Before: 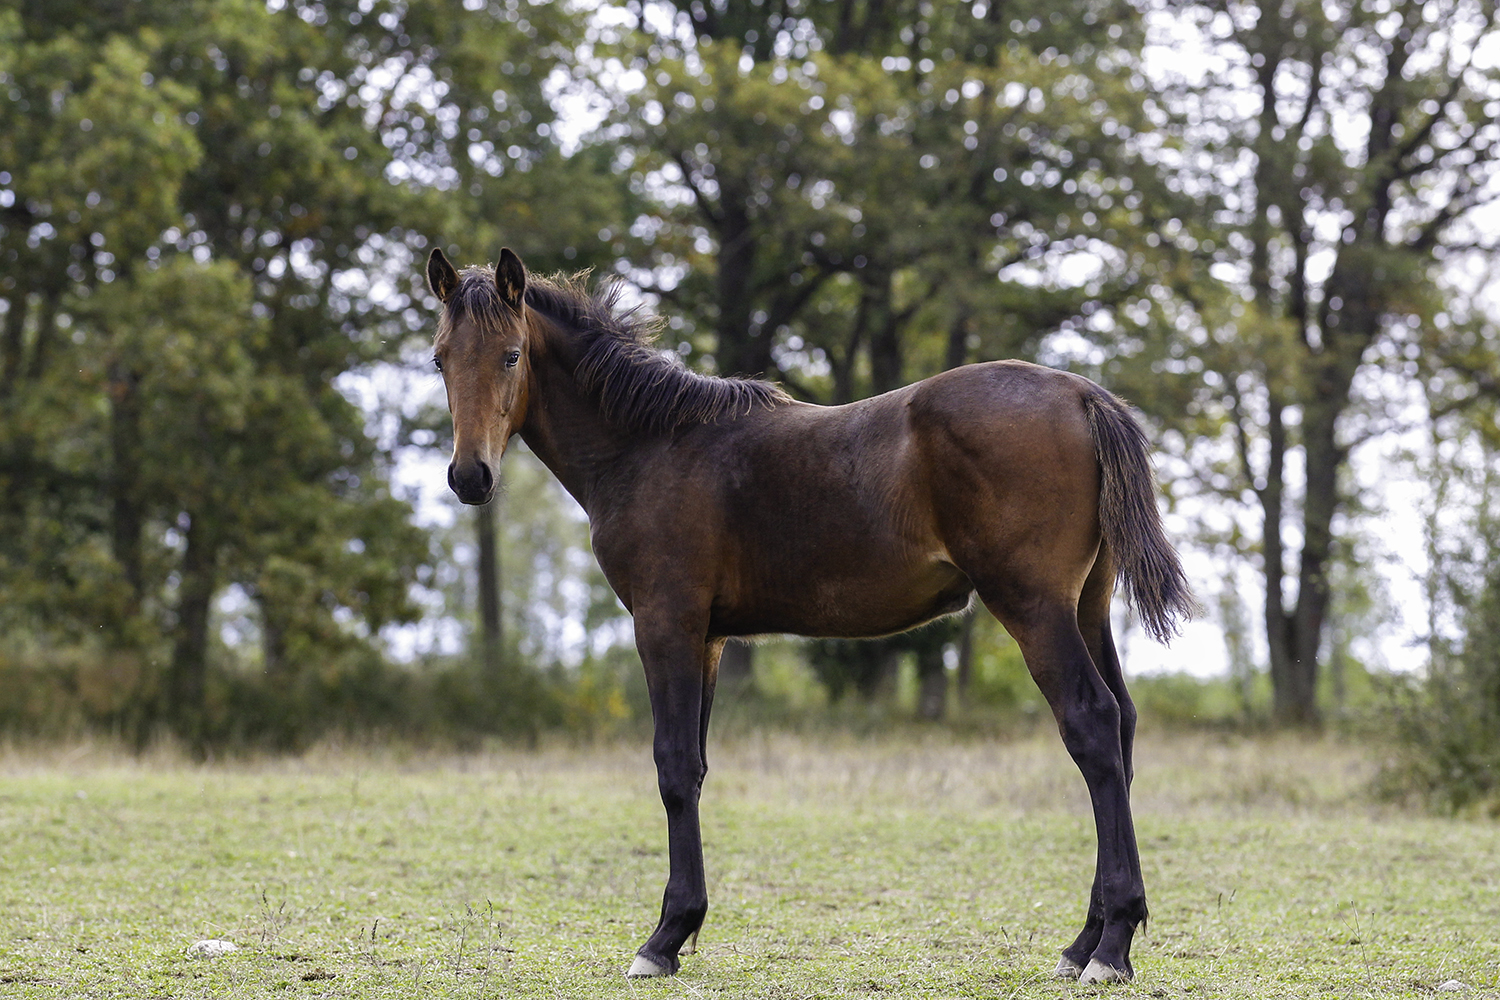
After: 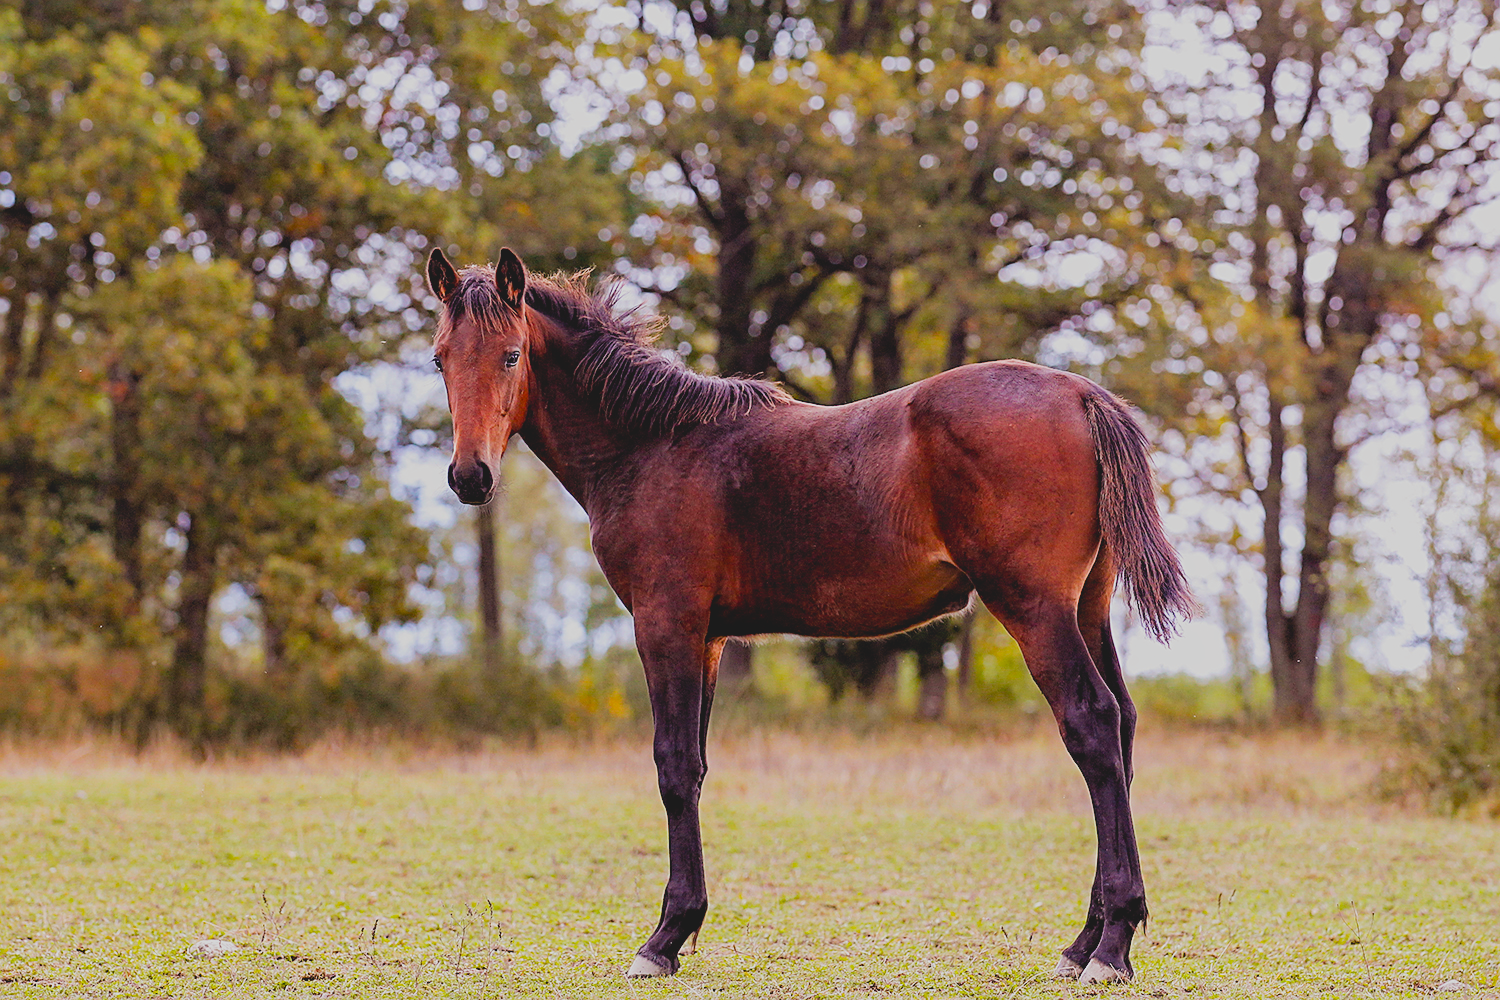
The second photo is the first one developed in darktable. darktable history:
contrast brightness saturation: contrast -0.19, saturation 0.19
sharpen: on, module defaults
filmic rgb: black relative exposure -5 EV, white relative exposure 3.5 EV, hardness 3.19, contrast 1.2, highlights saturation mix -30%
haze removal: compatibility mode true, adaptive false
white balance: emerald 1
rgb levels: mode RGB, independent channels, levels [[0, 0.474, 1], [0, 0.5, 1], [0, 0.5, 1]]
